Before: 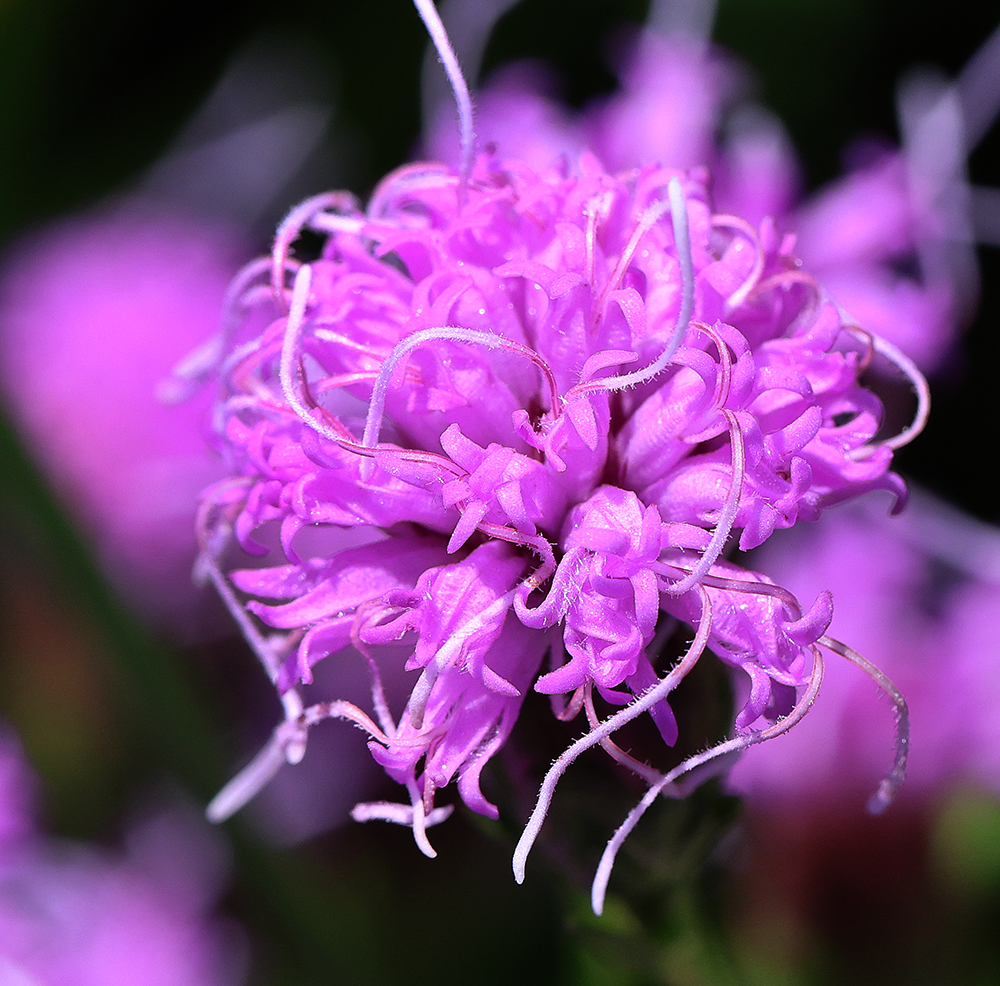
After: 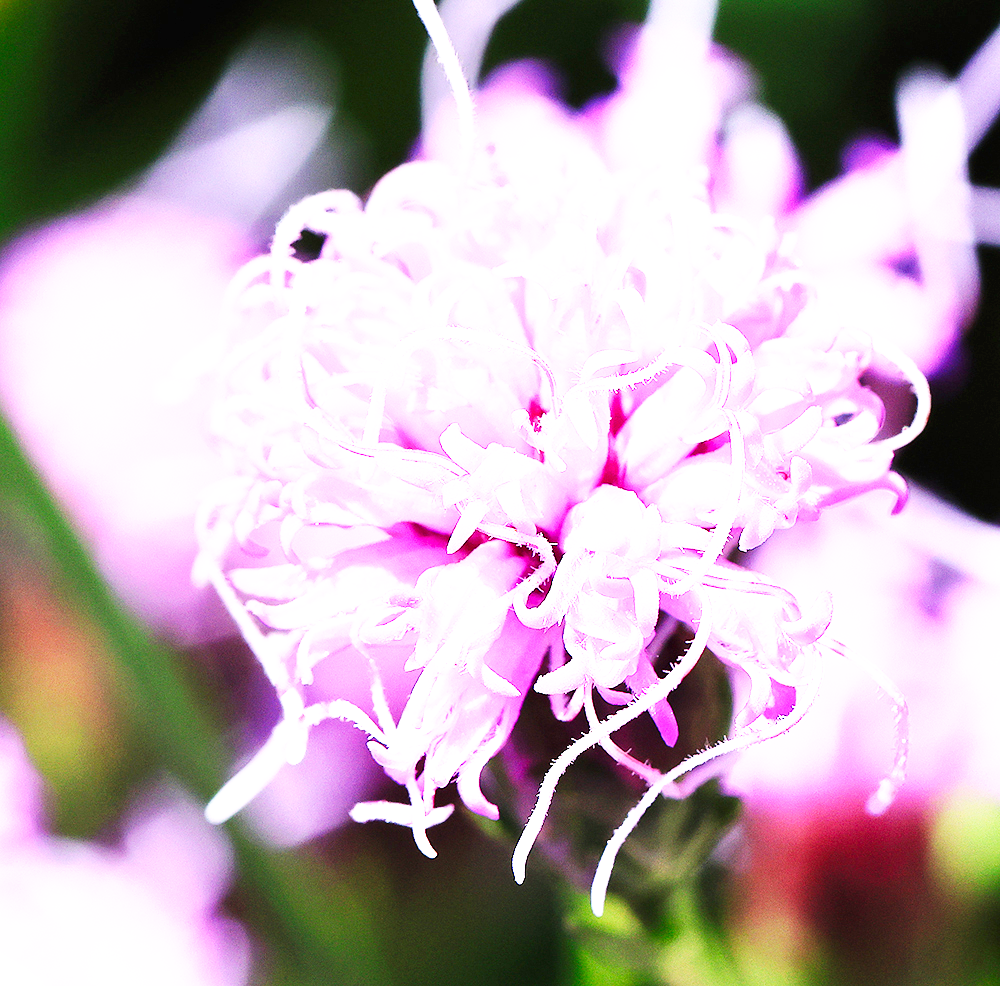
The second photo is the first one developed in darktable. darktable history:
base curve: curves: ch0 [(0, 0) (0.007, 0.004) (0.027, 0.03) (0.046, 0.07) (0.207, 0.54) (0.442, 0.872) (0.673, 0.972) (1, 1)], preserve colors none
exposure: black level correction 0, exposure 2.088 EV, compensate exposure bias true, compensate highlight preservation false
